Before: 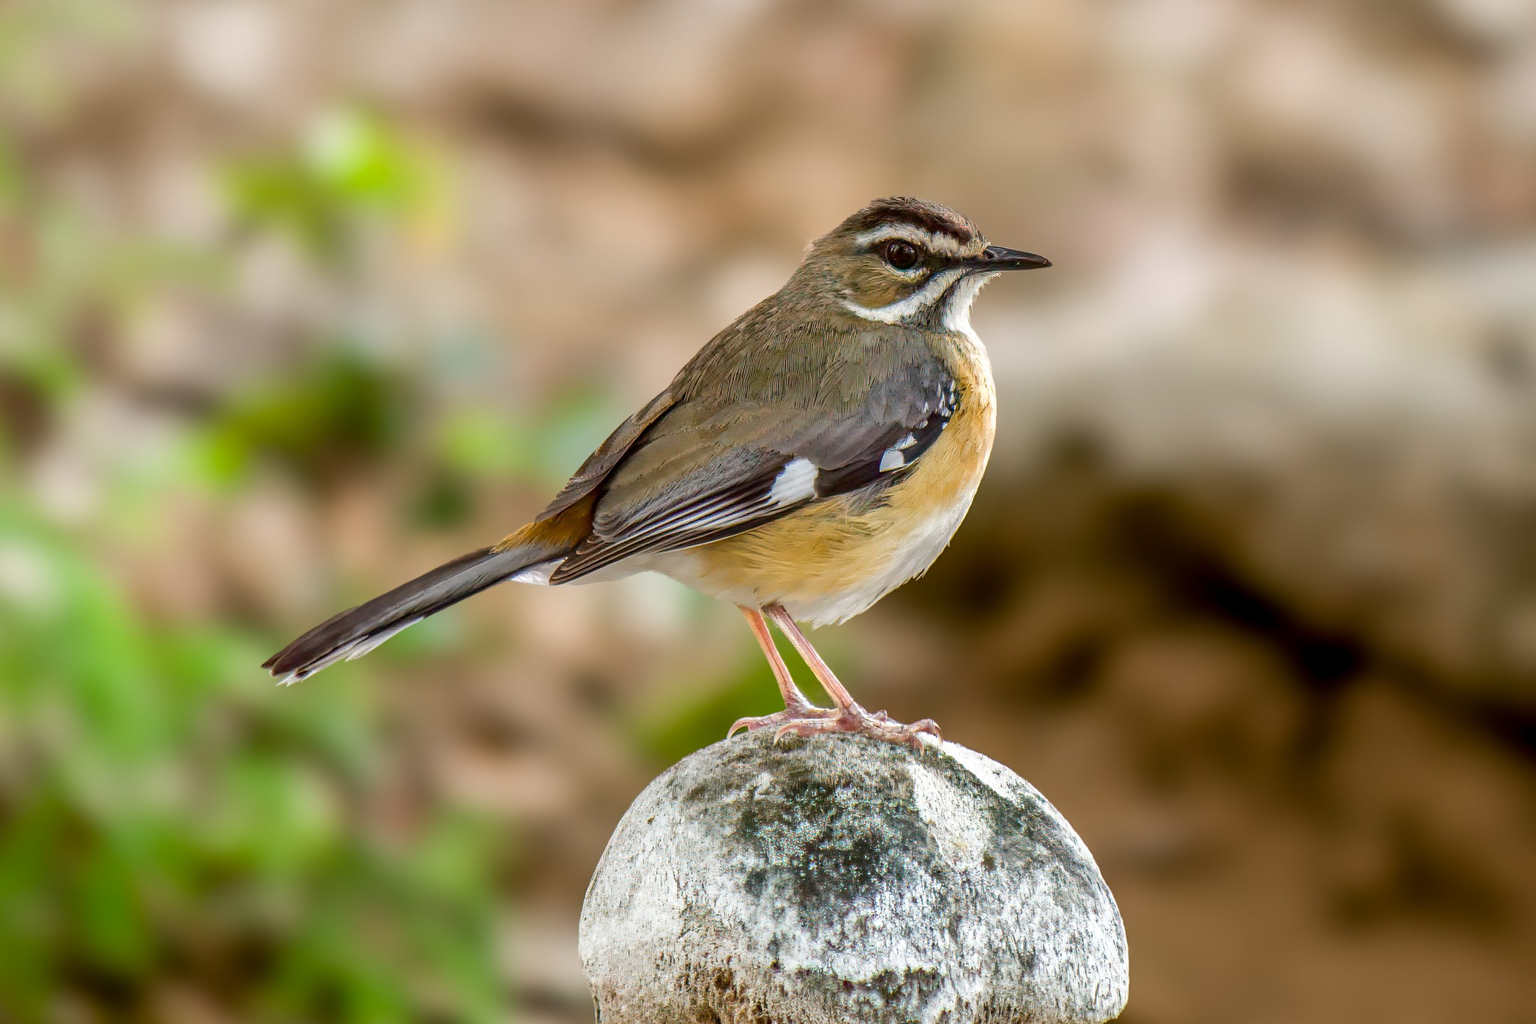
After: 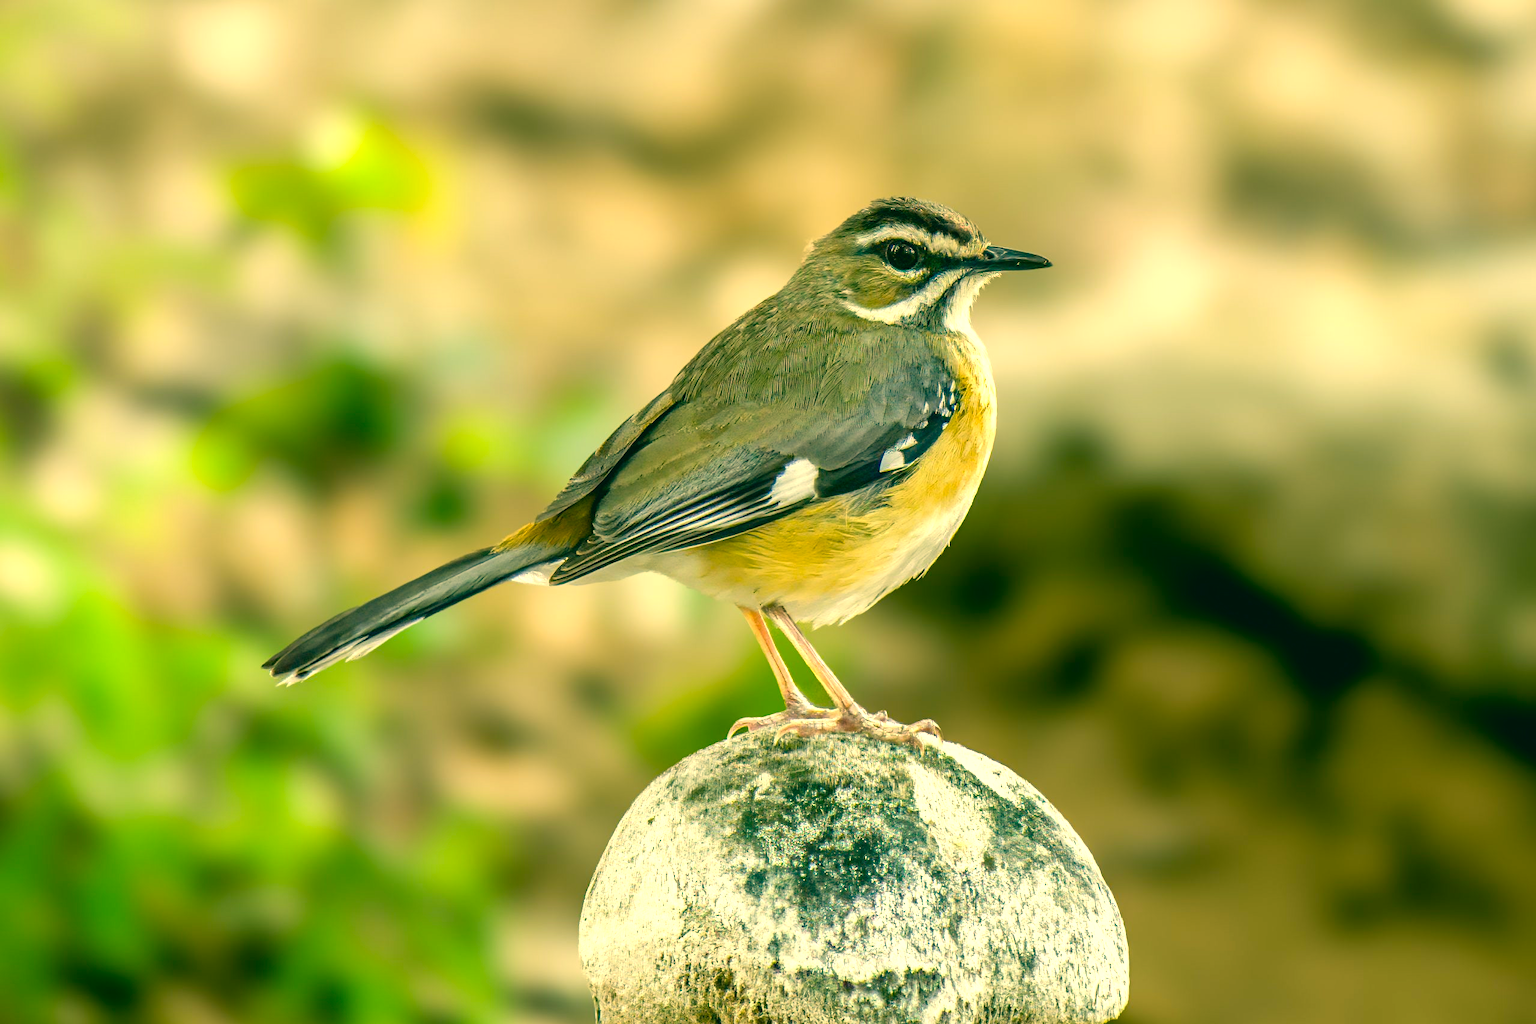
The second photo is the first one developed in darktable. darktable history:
exposure: exposure 0.6 EV, compensate highlight preservation false
color correction: highlights a* 1.83, highlights b* 34.02, shadows a* -36.68, shadows b* -5.48
rotate and perspective: automatic cropping original format, crop left 0, crop top 0
